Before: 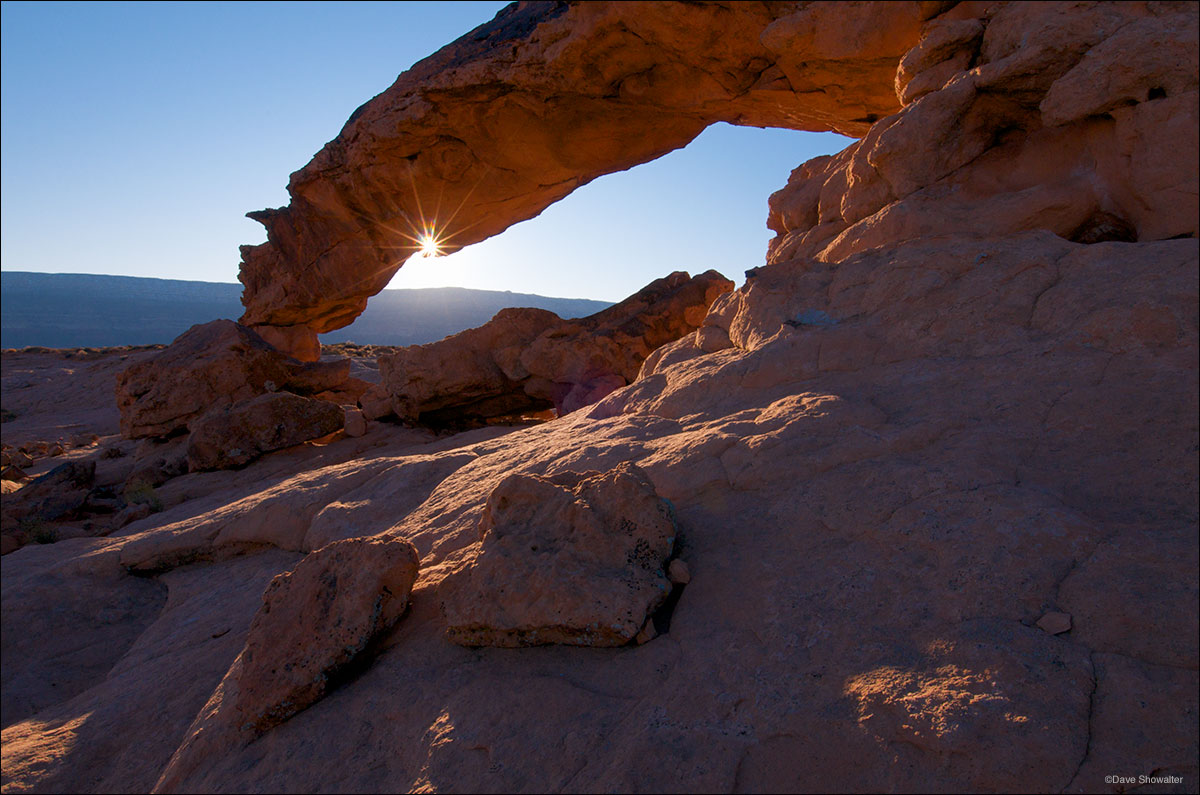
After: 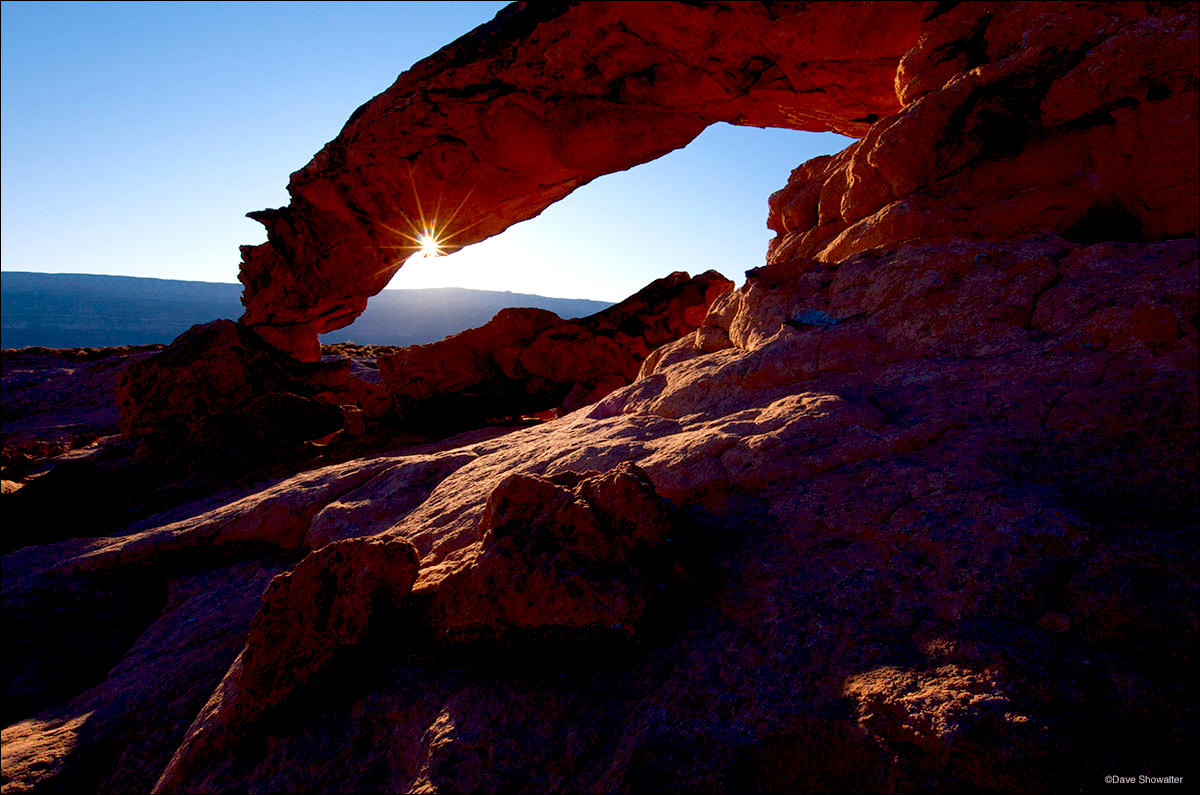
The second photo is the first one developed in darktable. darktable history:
exposure: black level correction 0.031, exposure 0.326 EV, compensate highlight preservation false
